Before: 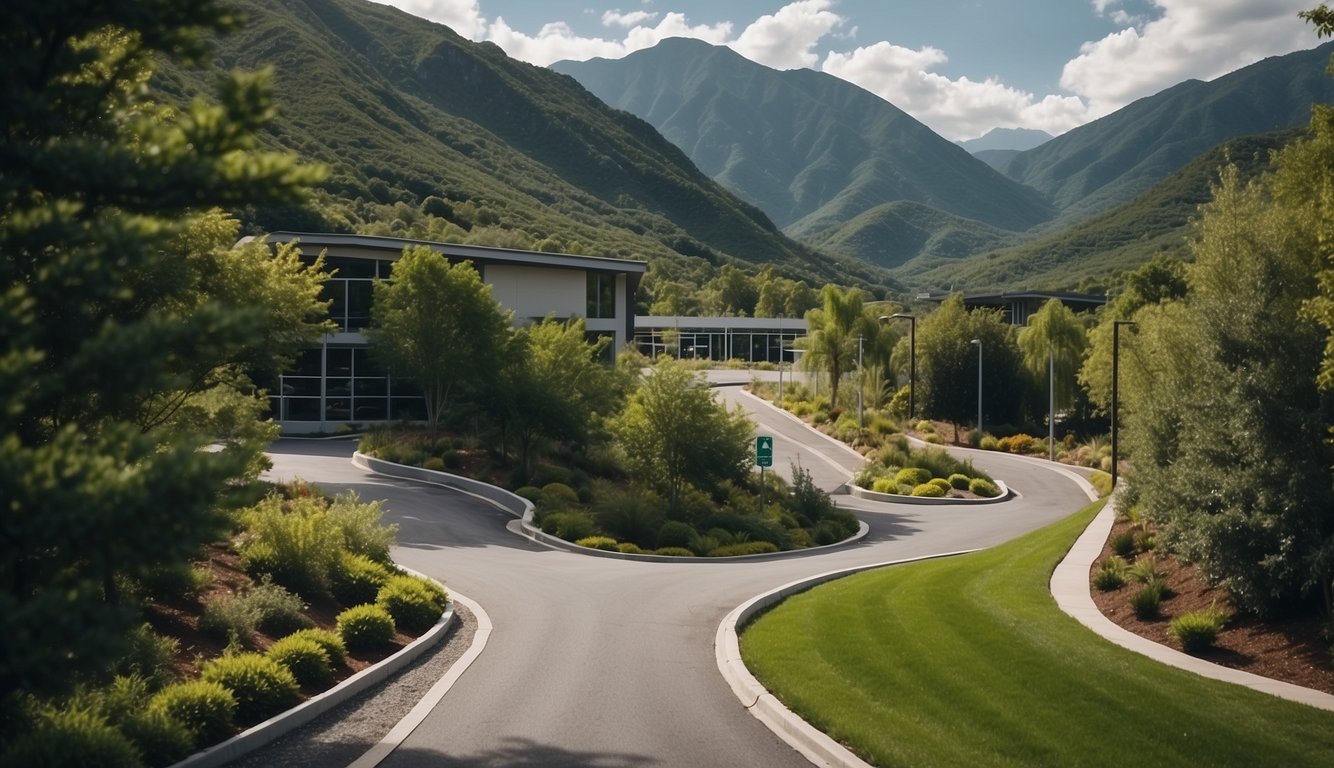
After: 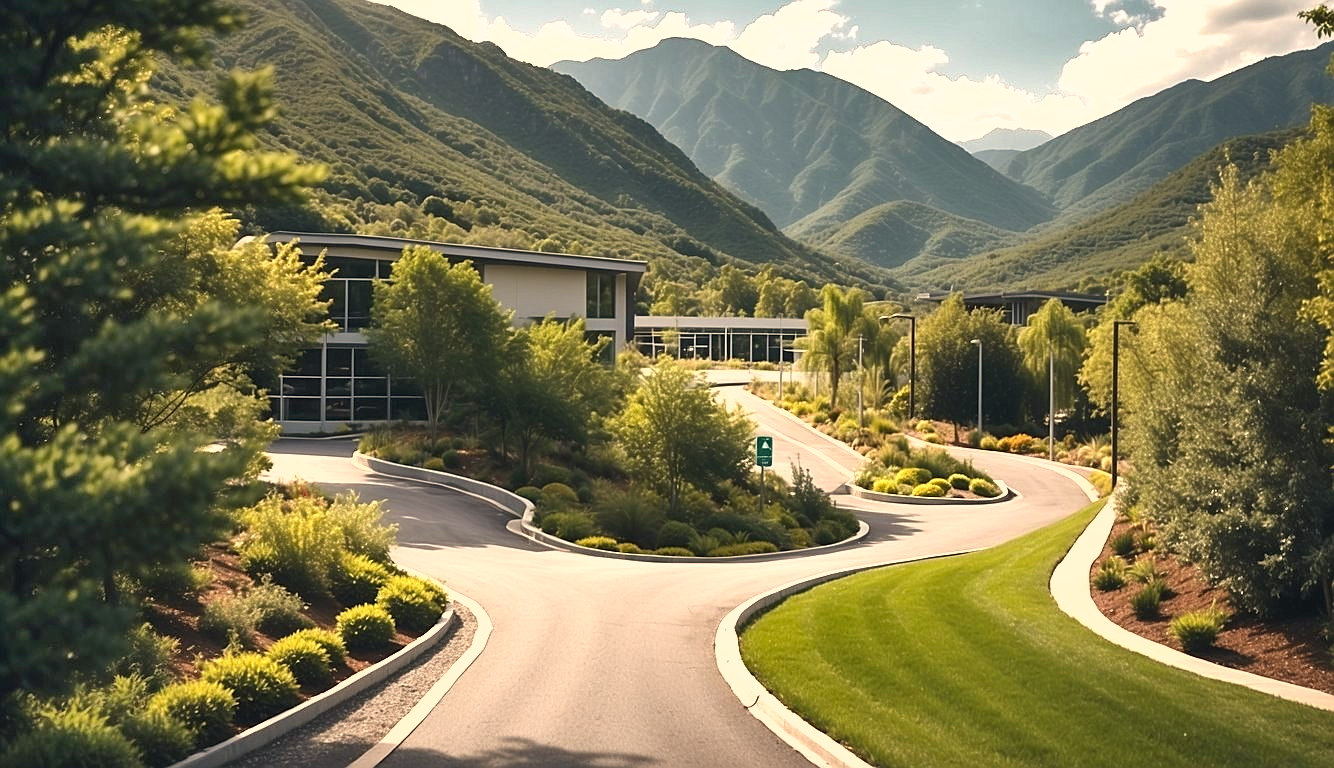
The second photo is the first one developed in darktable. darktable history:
color correction: highlights a* 5.81, highlights b* 4.84
sharpen: on, module defaults
exposure: exposure 0.999 EV, compensate highlight preservation false
white balance: red 1.029, blue 0.92
shadows and highlights: low approximation 0.01, soften with gaussian
